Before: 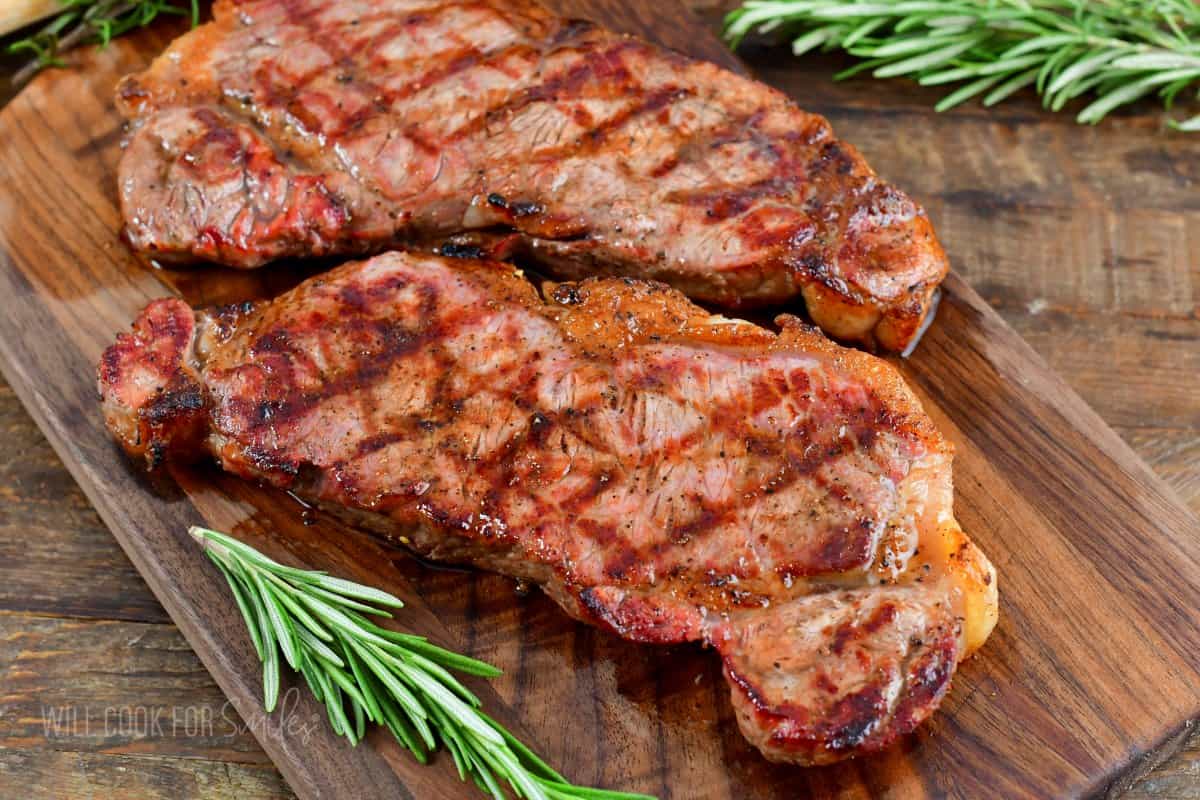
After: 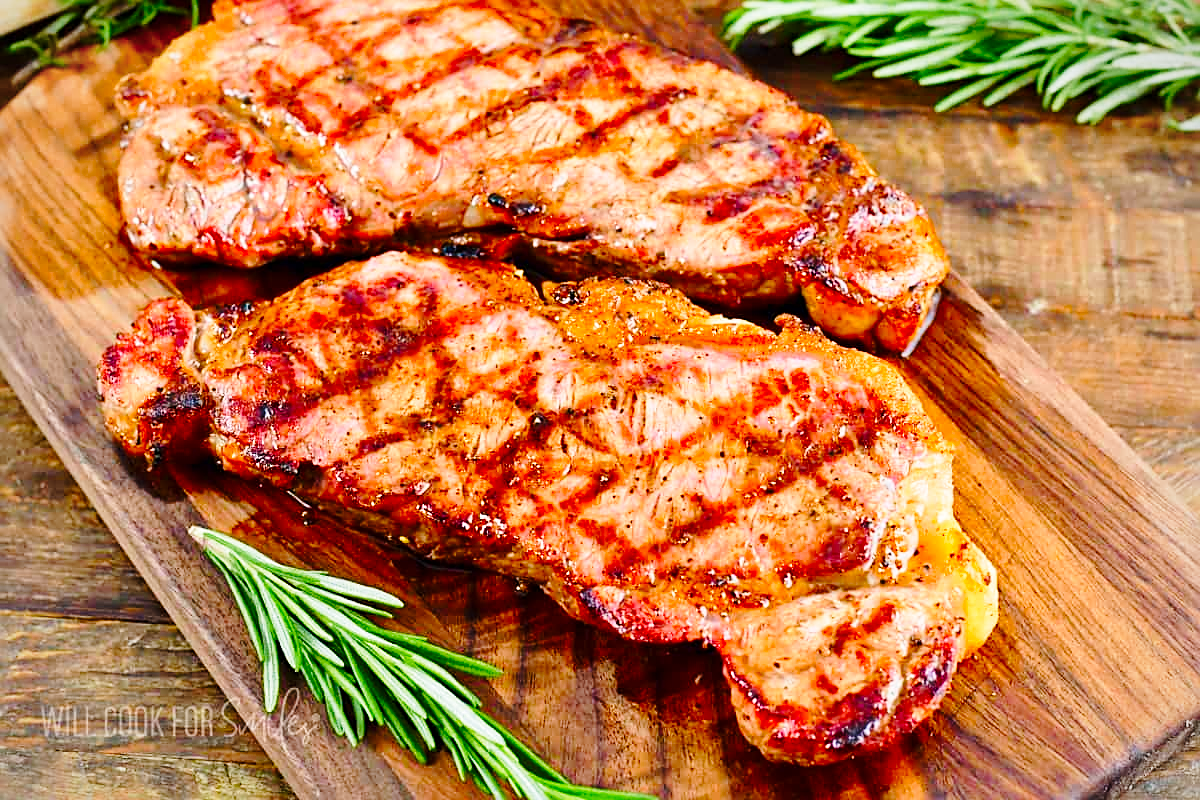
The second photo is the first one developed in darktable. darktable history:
color zones: curves: ch0 [(0.25, 0.5) (0.636, 0.25) (0.75, 0.5)]
vignetting: fall-off radius 81.15%
sharpen: on, module defaults
base curve: curves: ch0 [(0, 0) (0.028, 0.03) (0.121, 0.232) (0.46, 0.748) (0.859, 0.968) (1, 1)], preserve colors none
velvia: strength 32.6%, mid-tones bias 0.202
